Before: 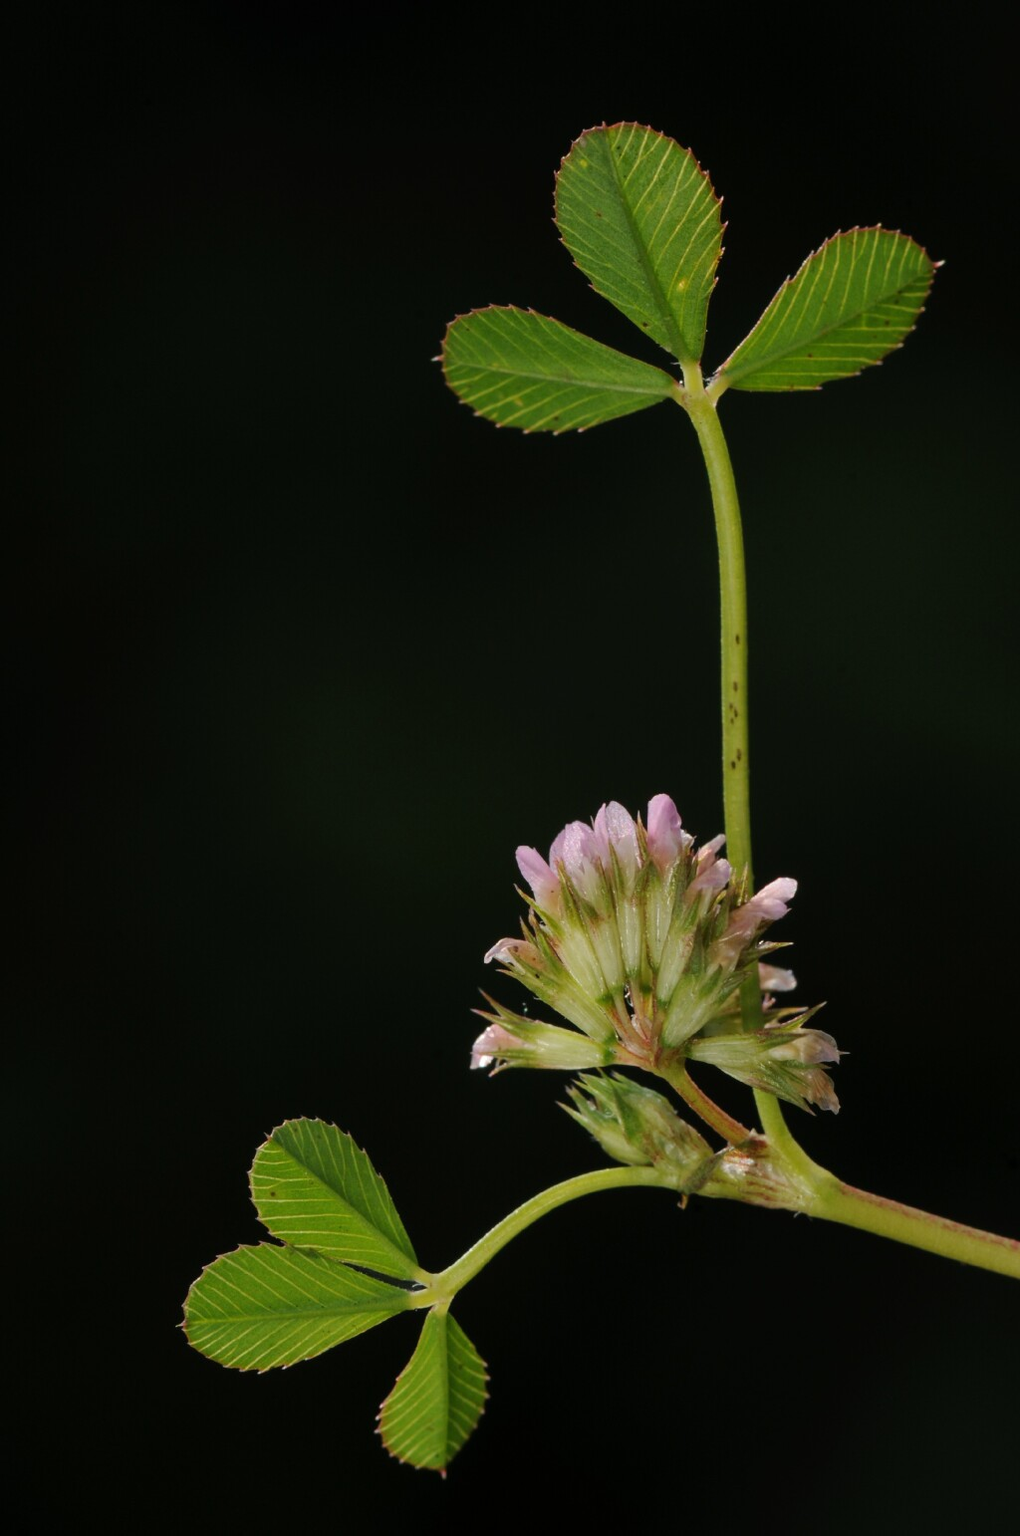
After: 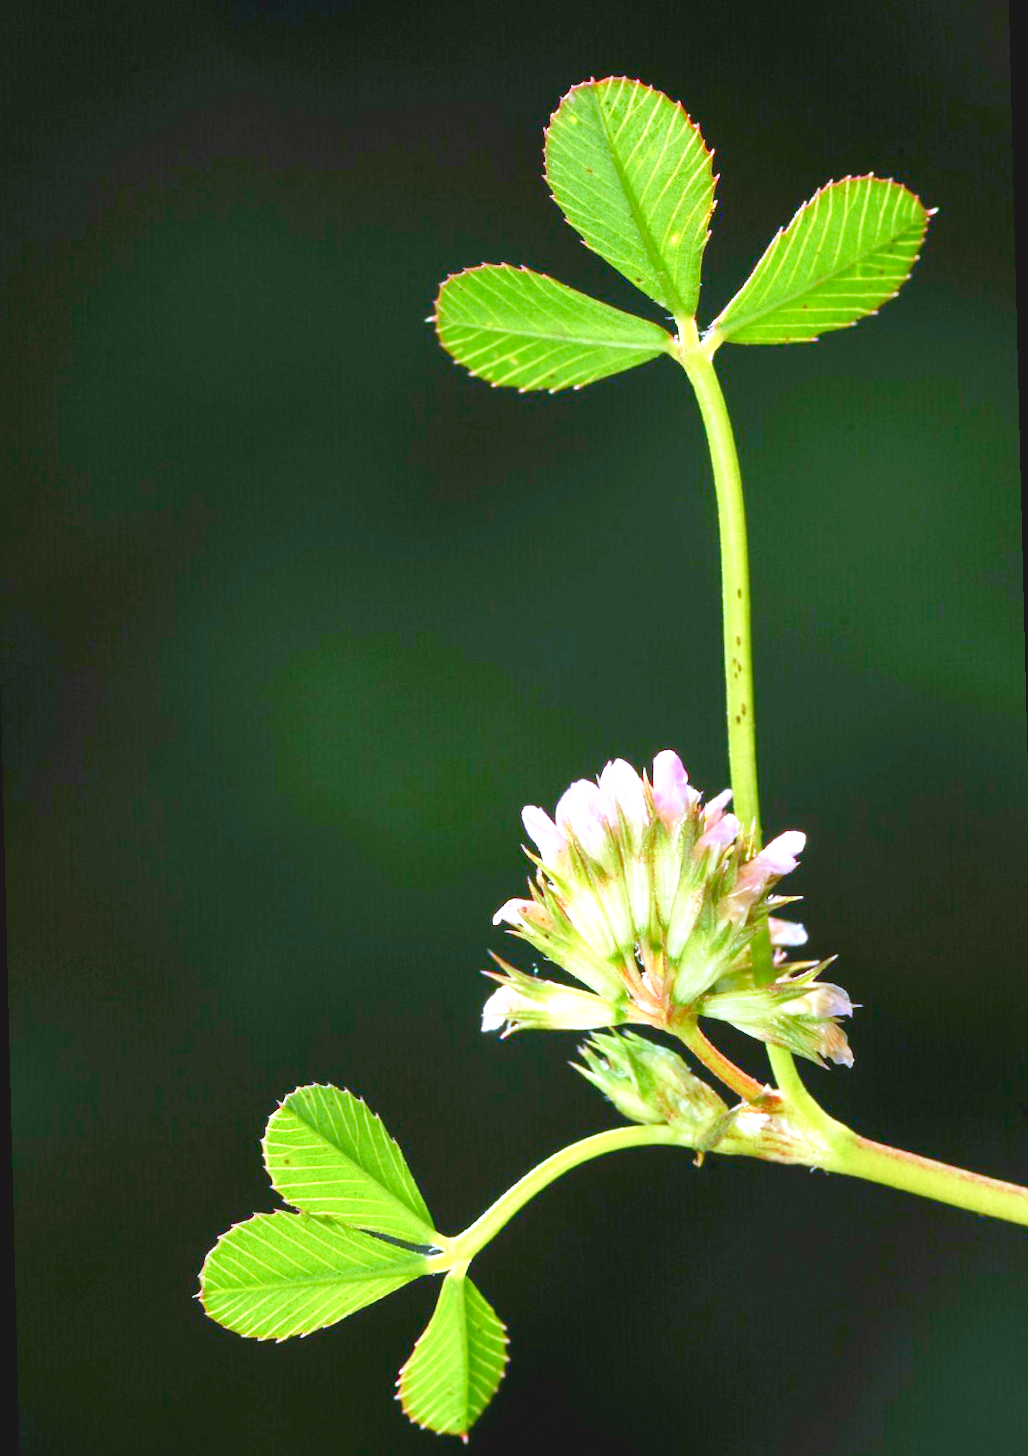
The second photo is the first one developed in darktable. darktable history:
levels: levels [0.008, 0.318, 0.836]
white balance: red 0.871, blue 1.249
color balance rgb: shadows lift › chroma 1%, shadows lift › hue 28.8°, power › hue 60°, highlights gain › chroma 1%, highlights gain › hue 60°, global offset › luminance 0.25%, perceptual saturation grading › highlights -20%, perceptual saturation grading › shadows 20%, perceptual brilliance grading › highlights 5%, perceptual brilliance grading › shadows -10%, global vibrance 19.67%
rotate and perspective: rotation -1.42°, crop left 0.016, crop right 0.984, crop top 0.035, crop bottom 0.965
exposure: black level correction 0.001, exposure 1.129 EV, compensate exposure bias true, compensate highlight preservation false
